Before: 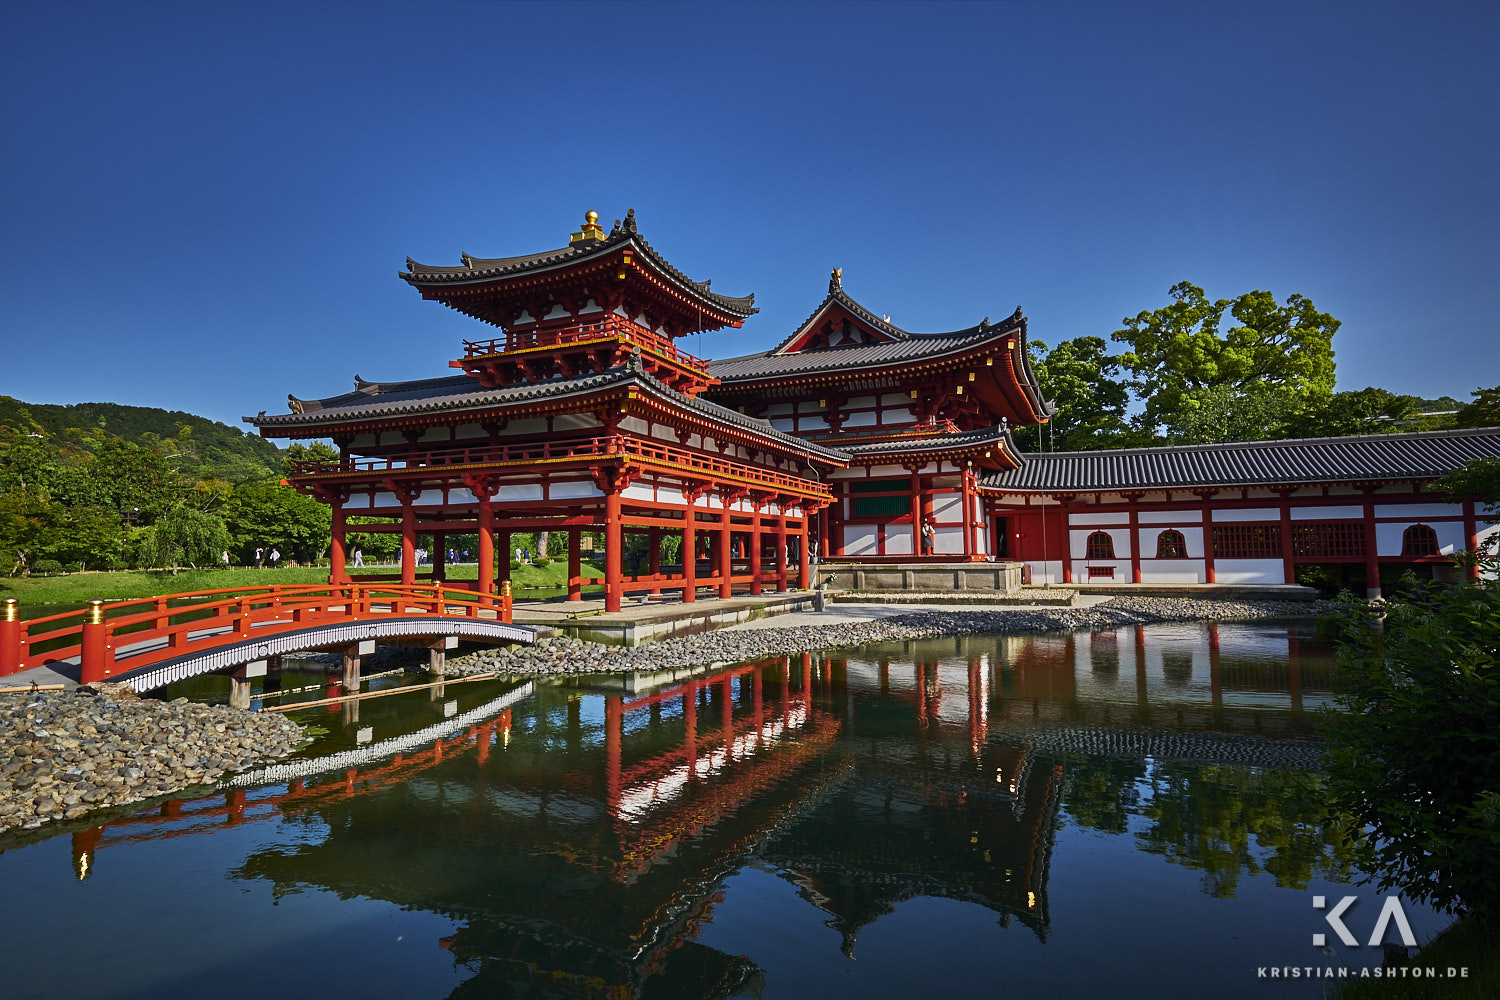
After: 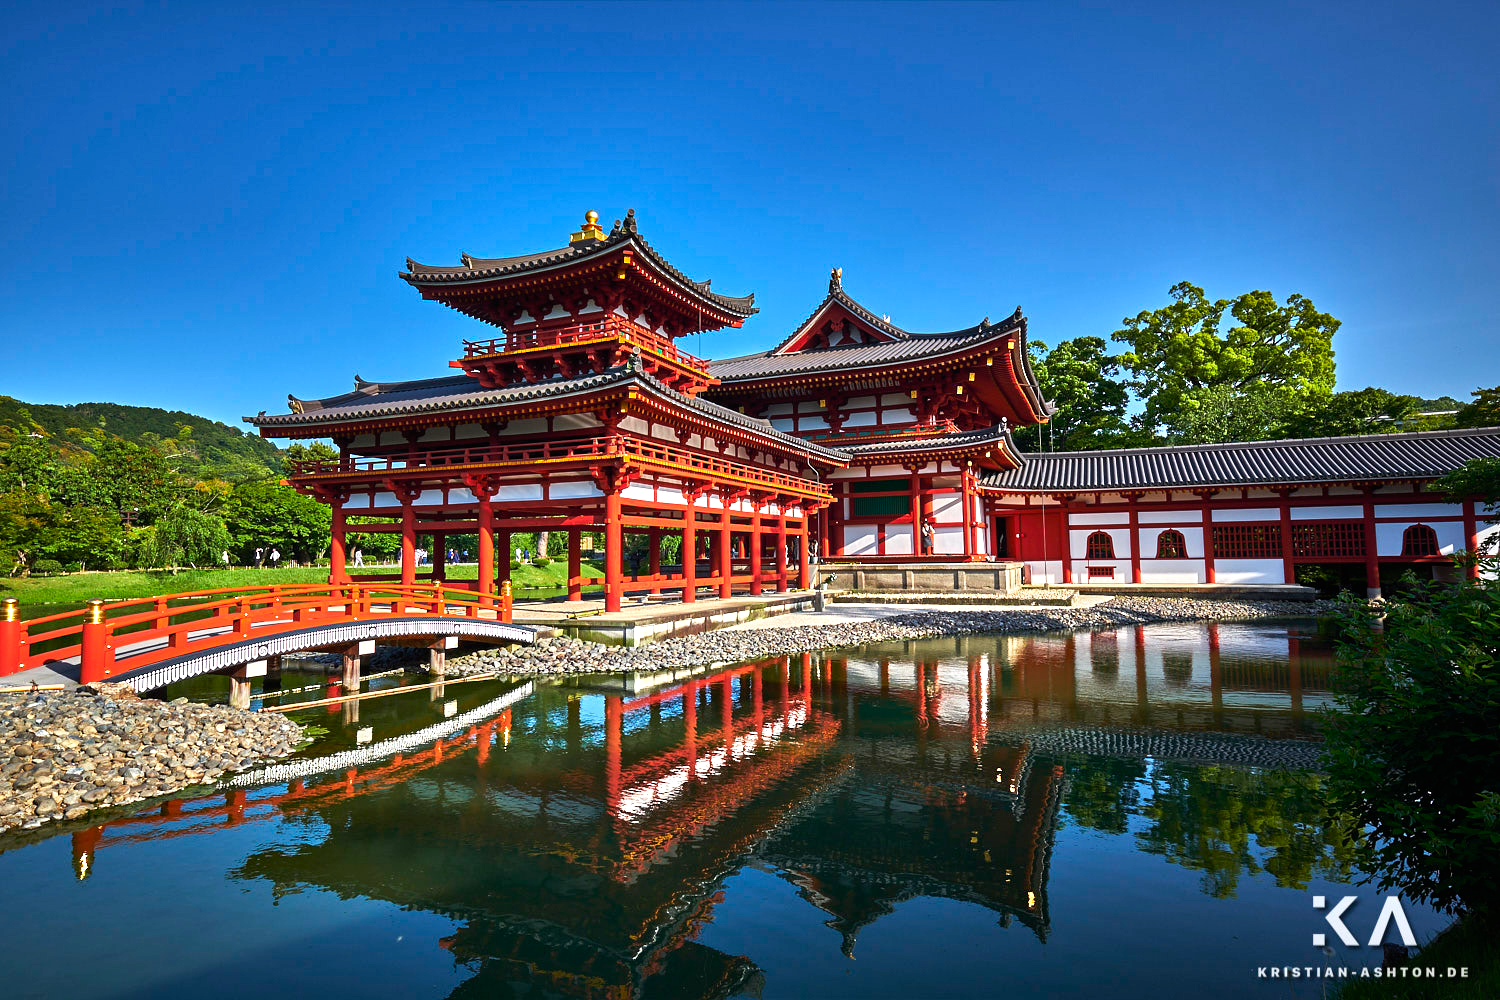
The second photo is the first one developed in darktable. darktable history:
exposure: black level correction 0, exposure 0.872 EV, compensate highlight preservation false
